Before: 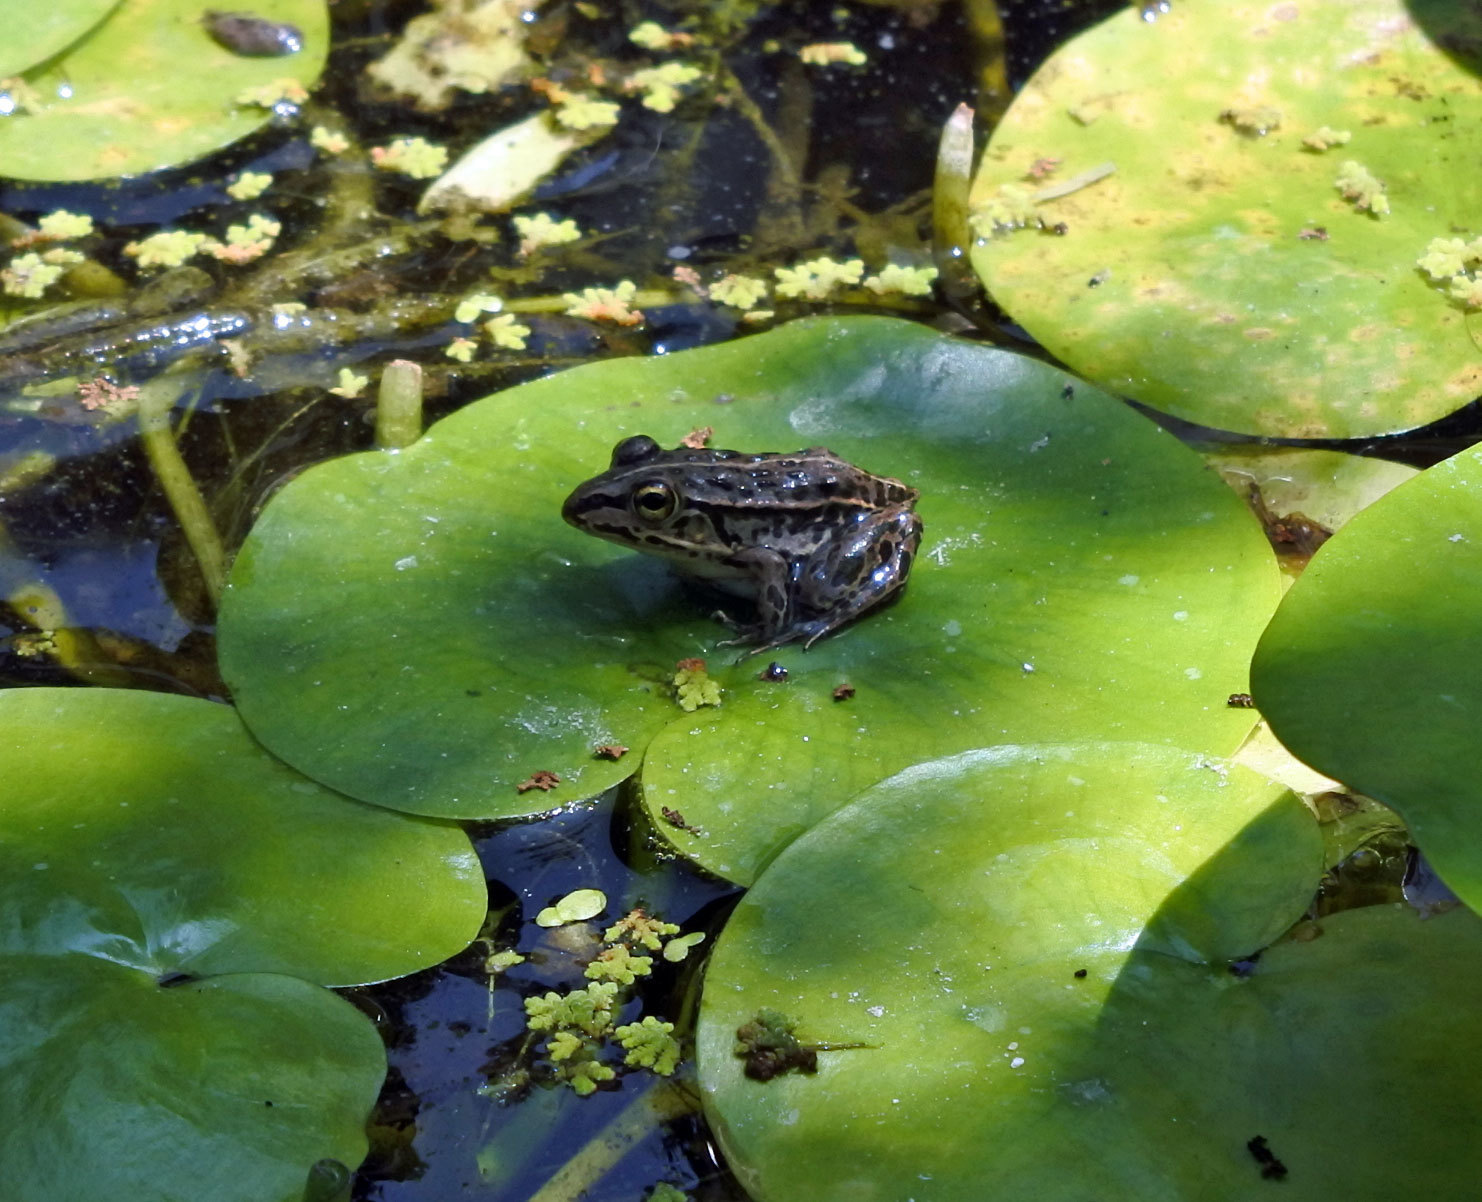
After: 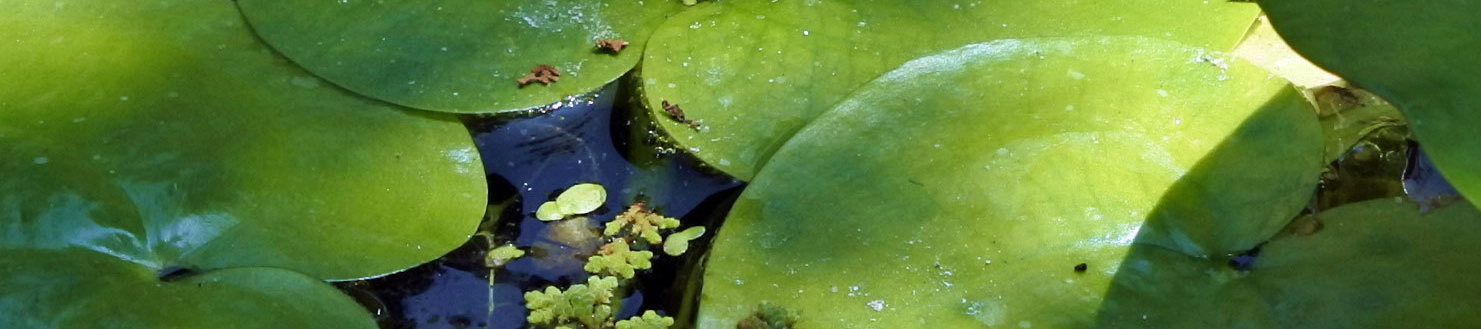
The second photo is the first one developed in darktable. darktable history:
velvia: on, module defaults
crop and rotate: top 58.87%, bottom 13.713%
